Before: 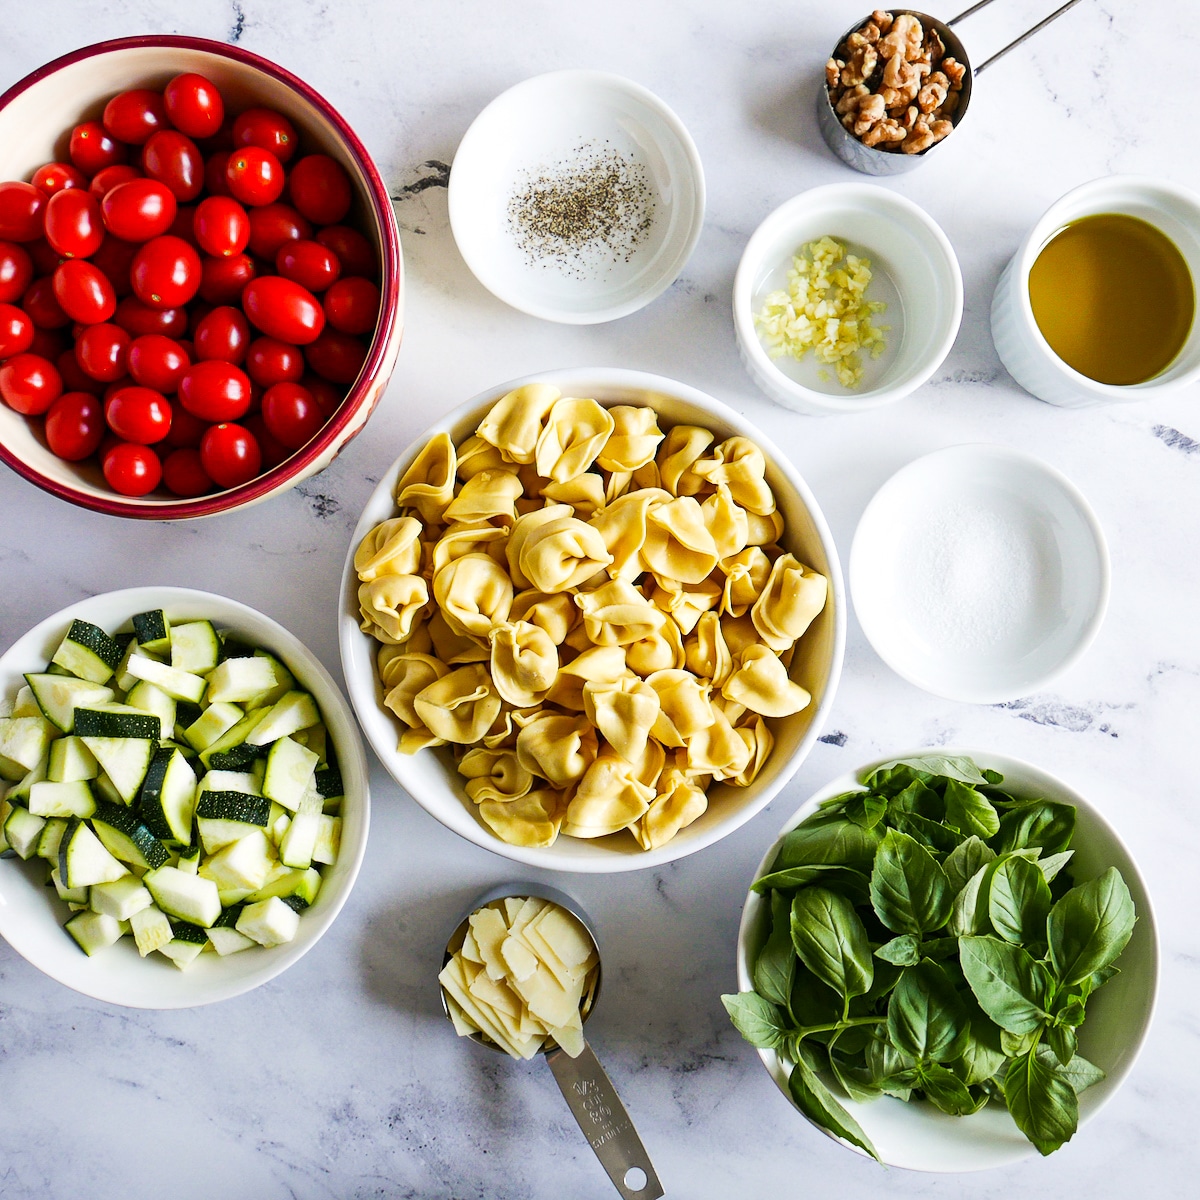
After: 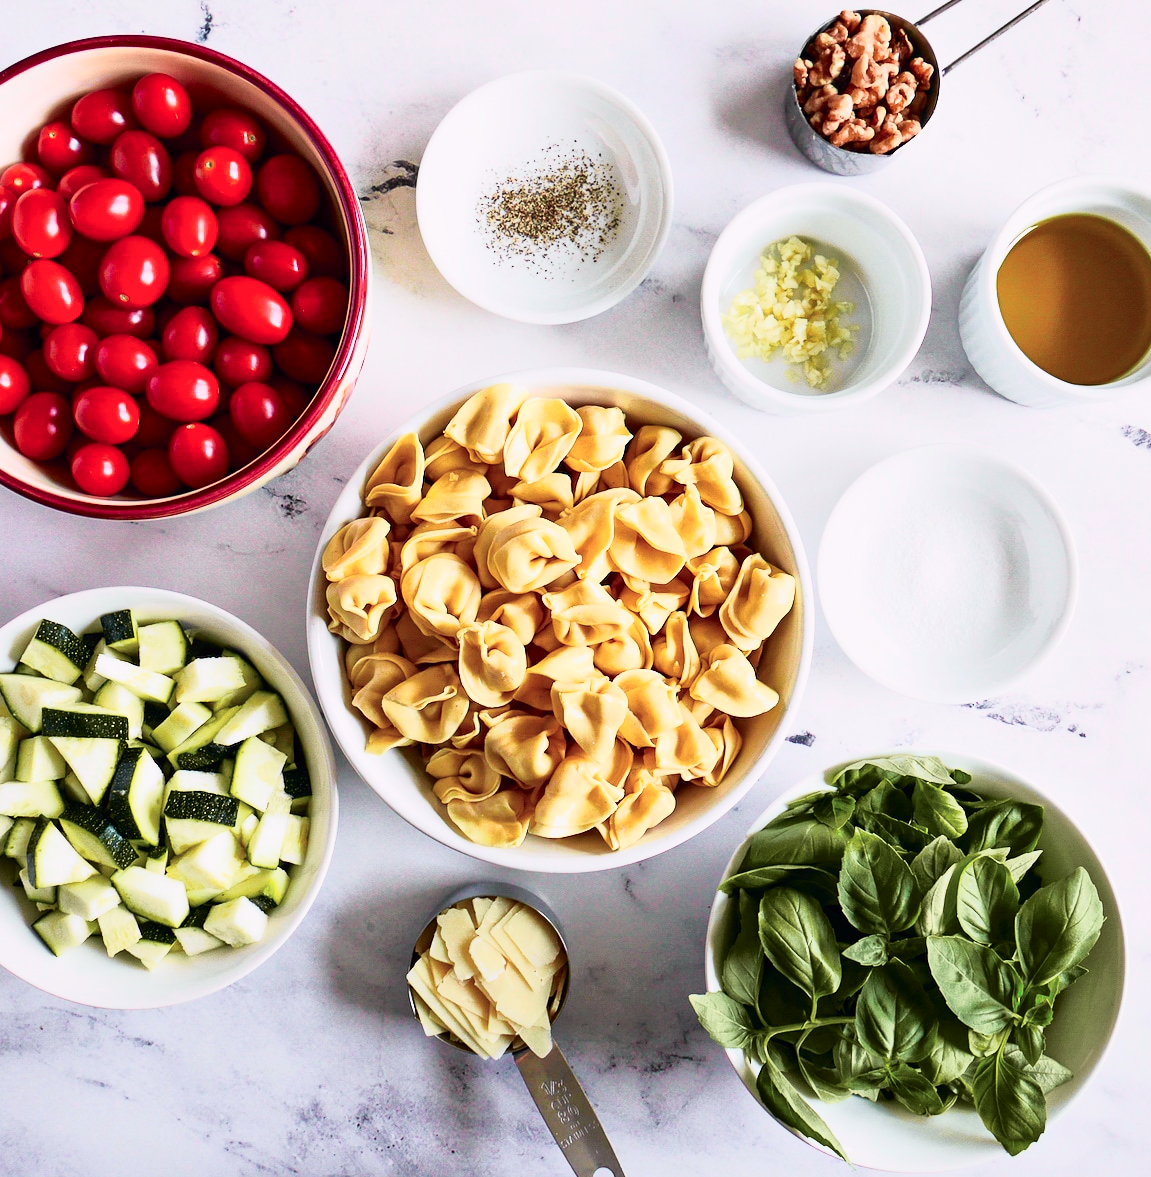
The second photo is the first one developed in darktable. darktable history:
crop and rotate: left 2.696%, right 1.316%, bottom 1.847%
shadows and highlights: shadows 36.75, highlights -26.67, soften with gaussian
tone curve: curves: ch0 [(0, 0) (0.105, 0.068) (0.195, 0.162) (0.283, 0.283) (0.384, 0.404) (0.485, 0.531) (0.638, 0.681) (0.795, 0.879) (1, 0.977)]; ch1 [(0, 0) (0.161, 0.092) (0.35, 0.33) (0.379, 0.401) (0.456, 0.469) (0.498, 0.506) (0.521, 0.549) (0.58, 0.624) (0.635, 0.671) (1, 1)]; ch2 [(0, 0) (0.371, 0.362) (0.437, 0.437) (0.483, 0.484) (0.53, 0.515) (0.56, 0.58) (0.622, 0.606) (1, 1)], color space Lab, independent channels, preserve colors none
